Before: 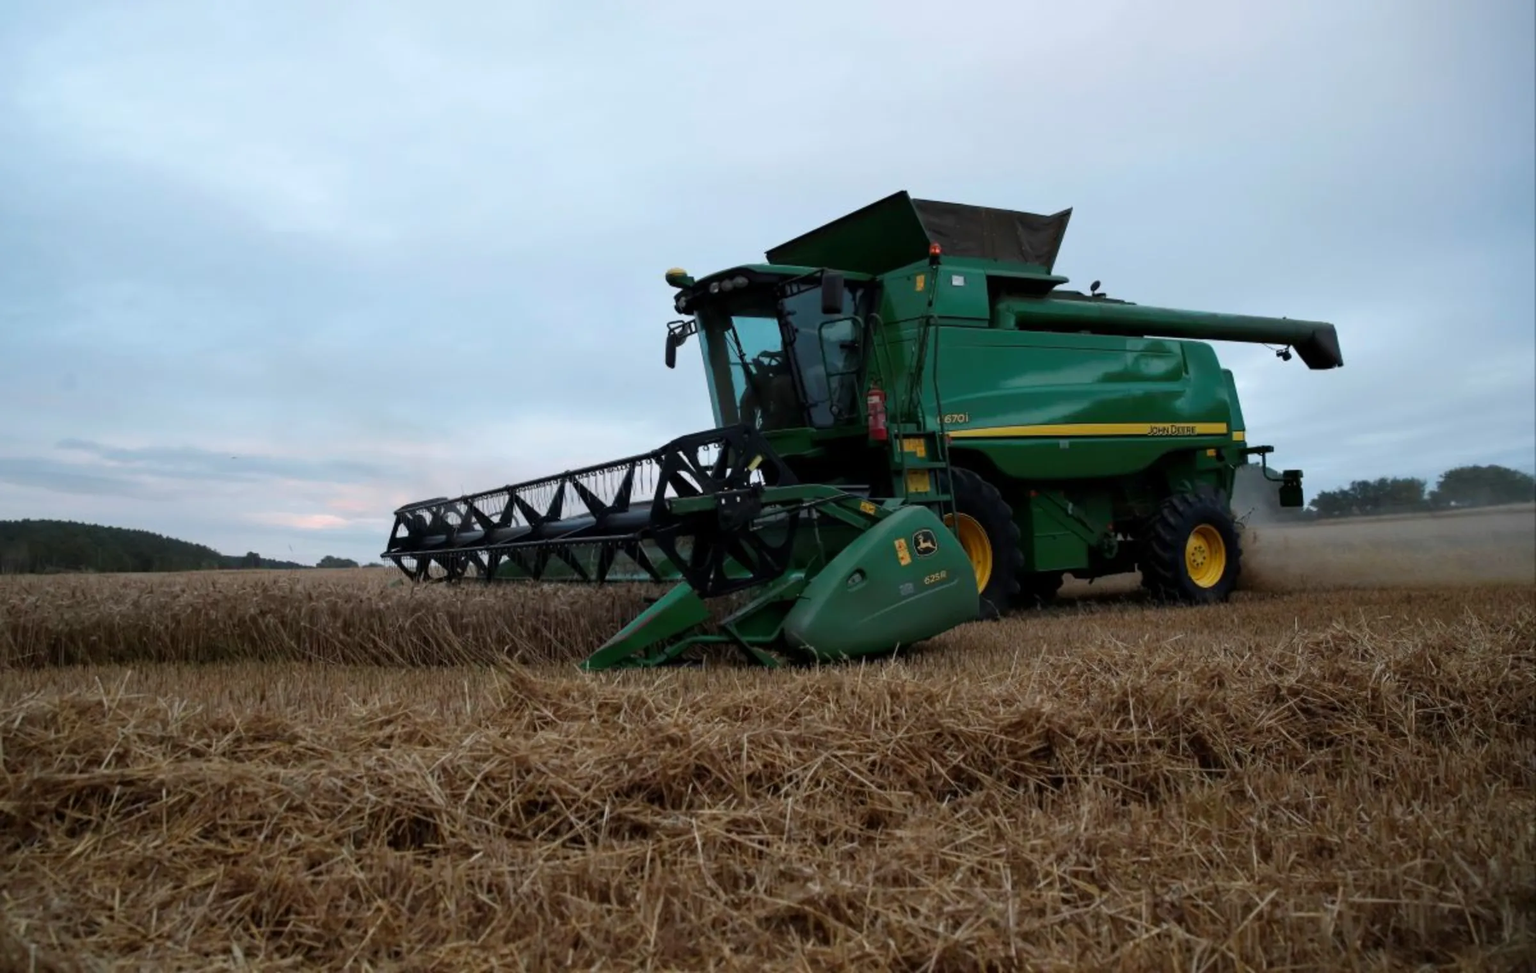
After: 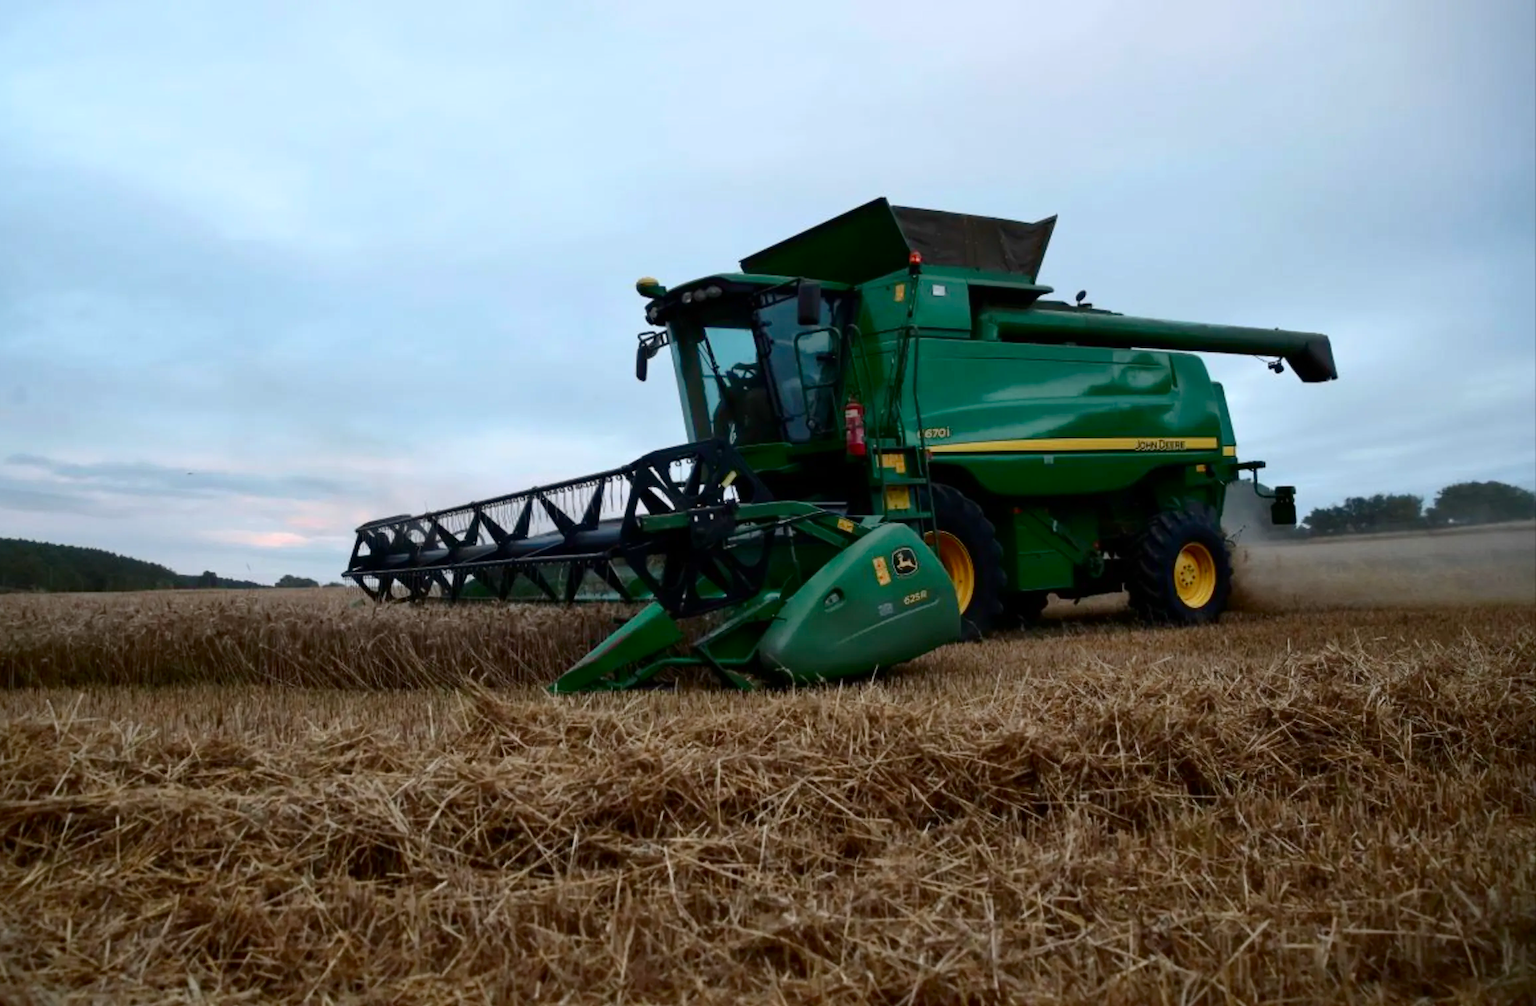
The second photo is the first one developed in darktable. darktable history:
crop and rotate: left 3.295%
exposure: compensate highlight preservation false
shadows and highlights: on, module defaults
contrast brightness saturation: contrast 0.277
